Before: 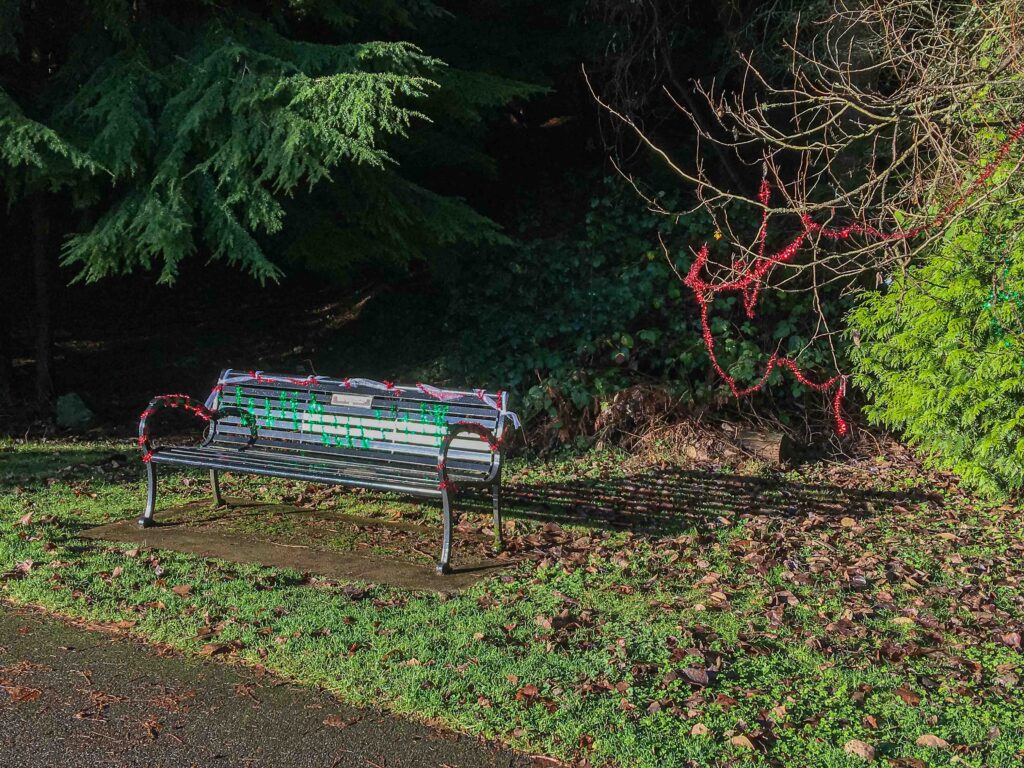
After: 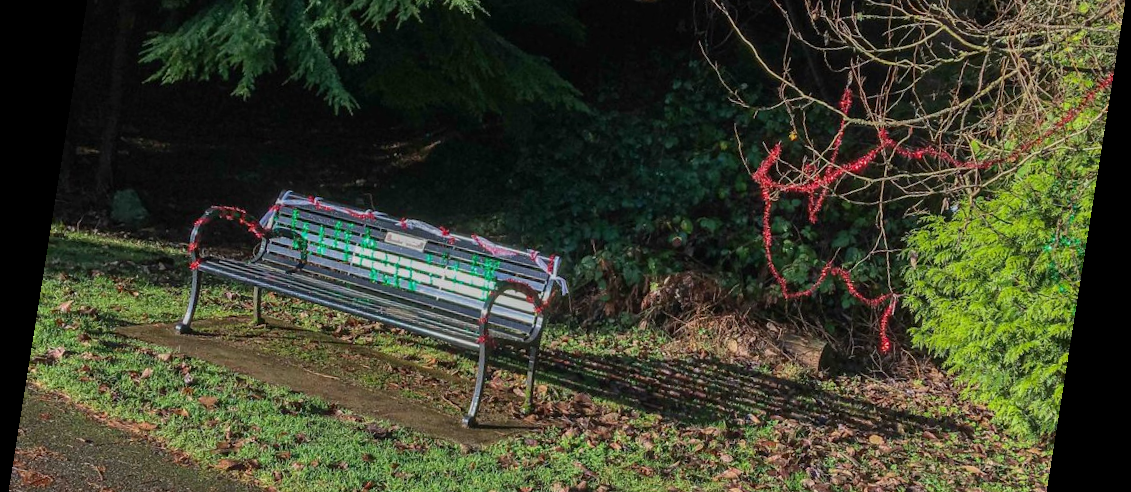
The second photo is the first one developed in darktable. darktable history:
crop and rotate: top 23.043%, bottom 23.437%
rotate and perspective: rotation 9.12°, automatic cropping off
